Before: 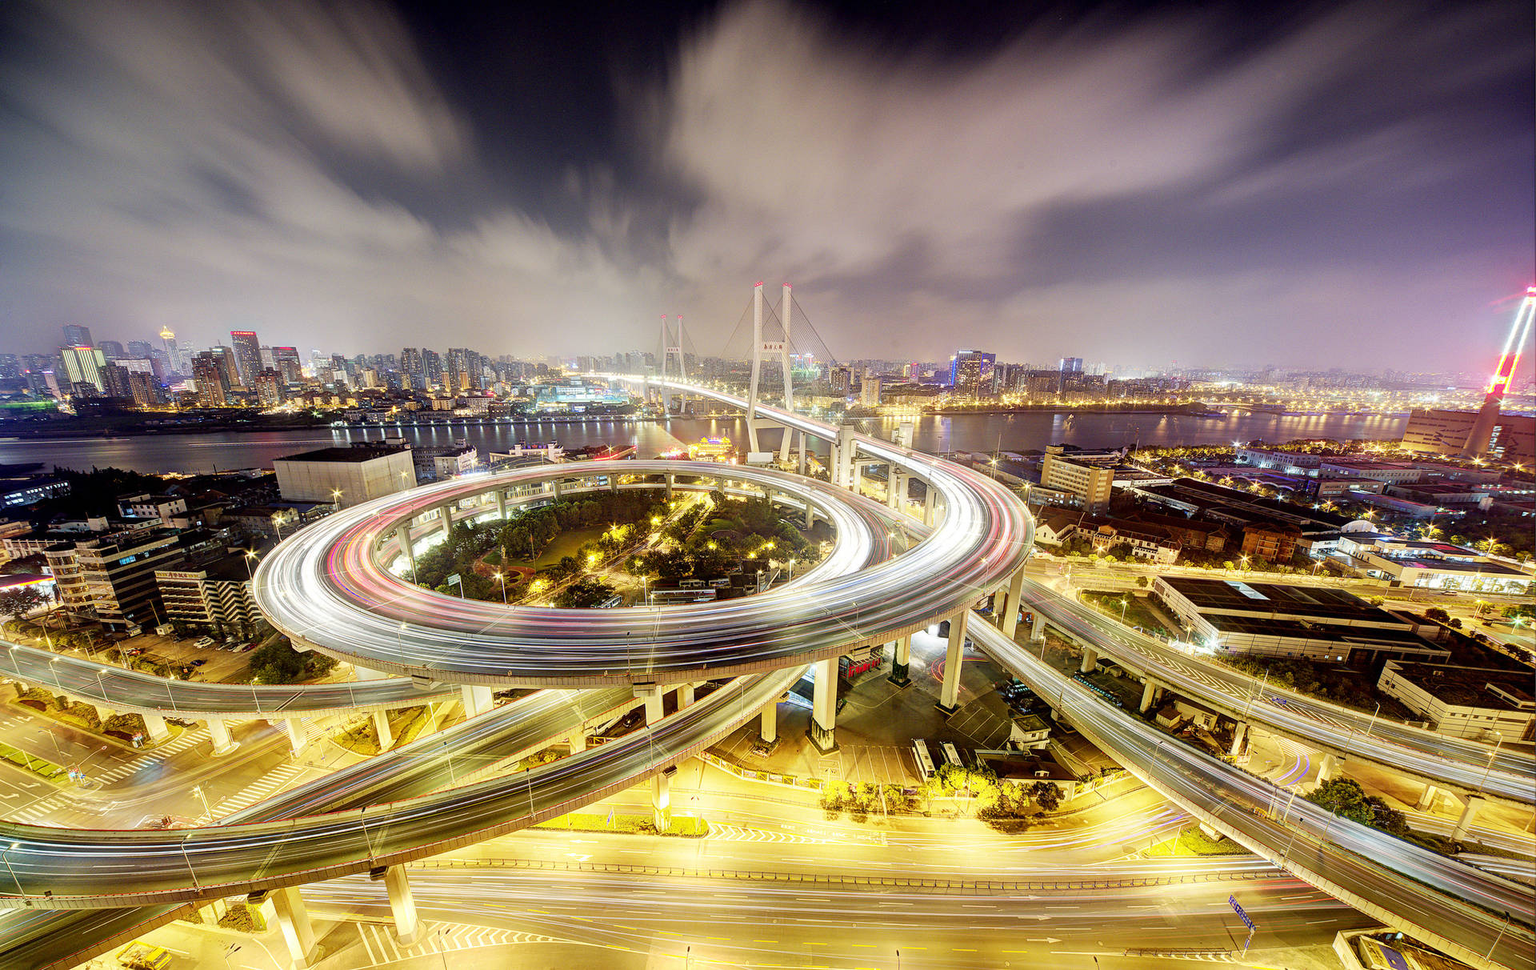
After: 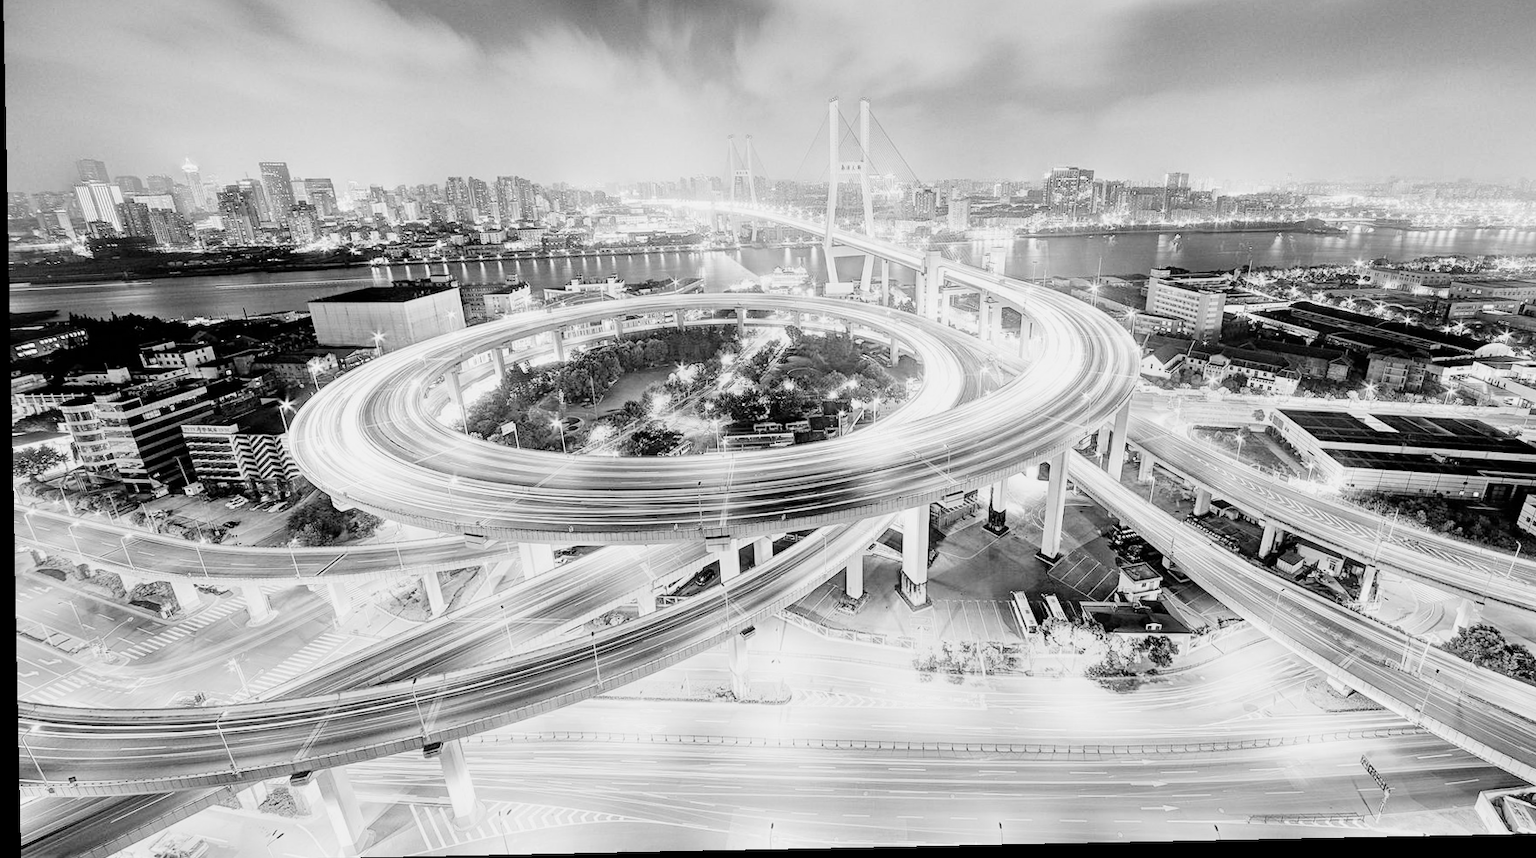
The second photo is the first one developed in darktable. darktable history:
monochrome: on, module defaults
crop: top 20.916%, right 9.437%, bottom 0.316%
color correction: highlights a* -5.94, highlights b* 9.48, shadows a* 10.12, shadows b* 23.94
white balance: emerald 1
filmic rgb: black relative exposure -7.15 EV, white relative exposure 5.36 EV, hardness 3.02, color science v6 (2022)
exposure: black level correction 0, exposure 1.4 EV, compensate highlight preservation false
rotate and perspective: rotation -1.17°, automatic cropping off
